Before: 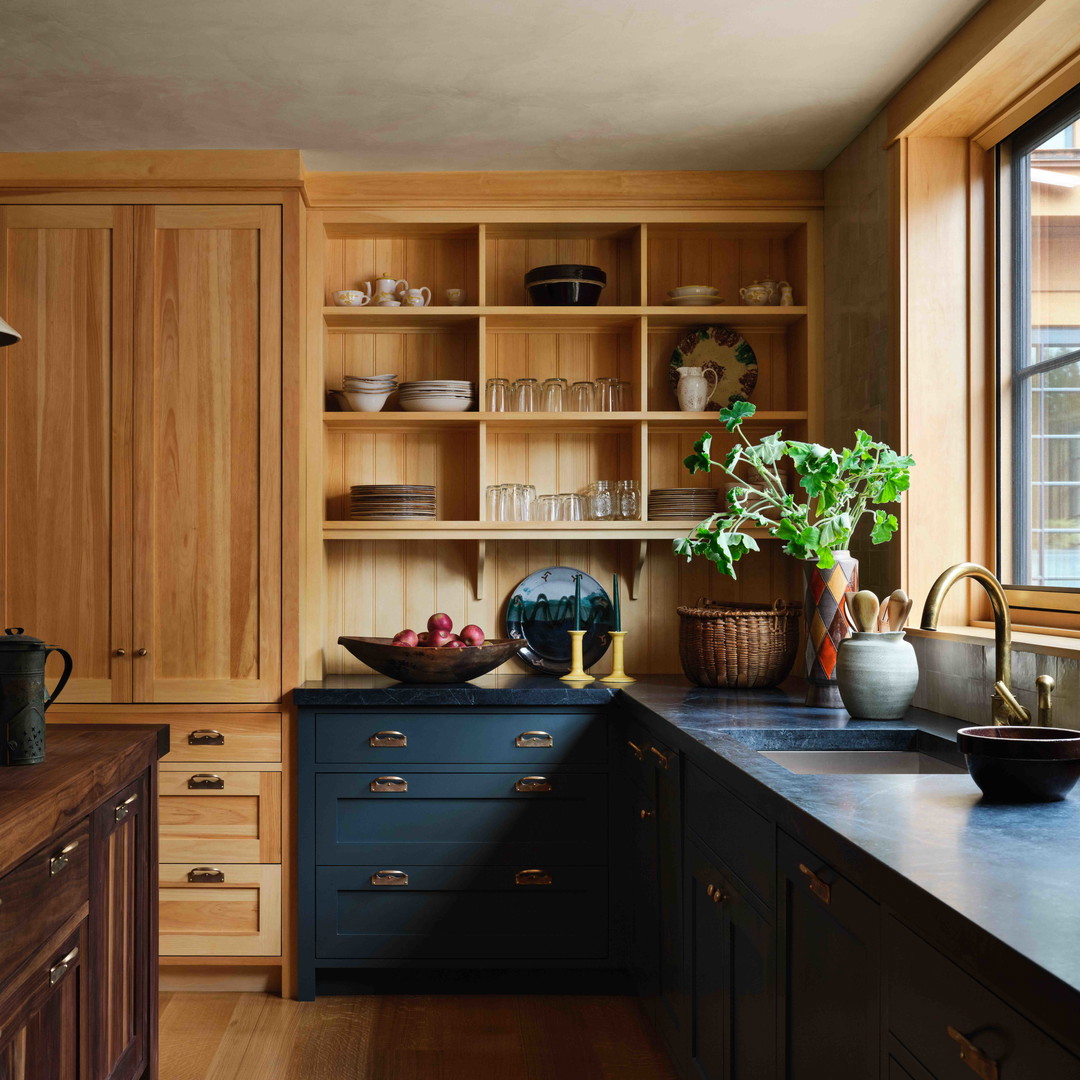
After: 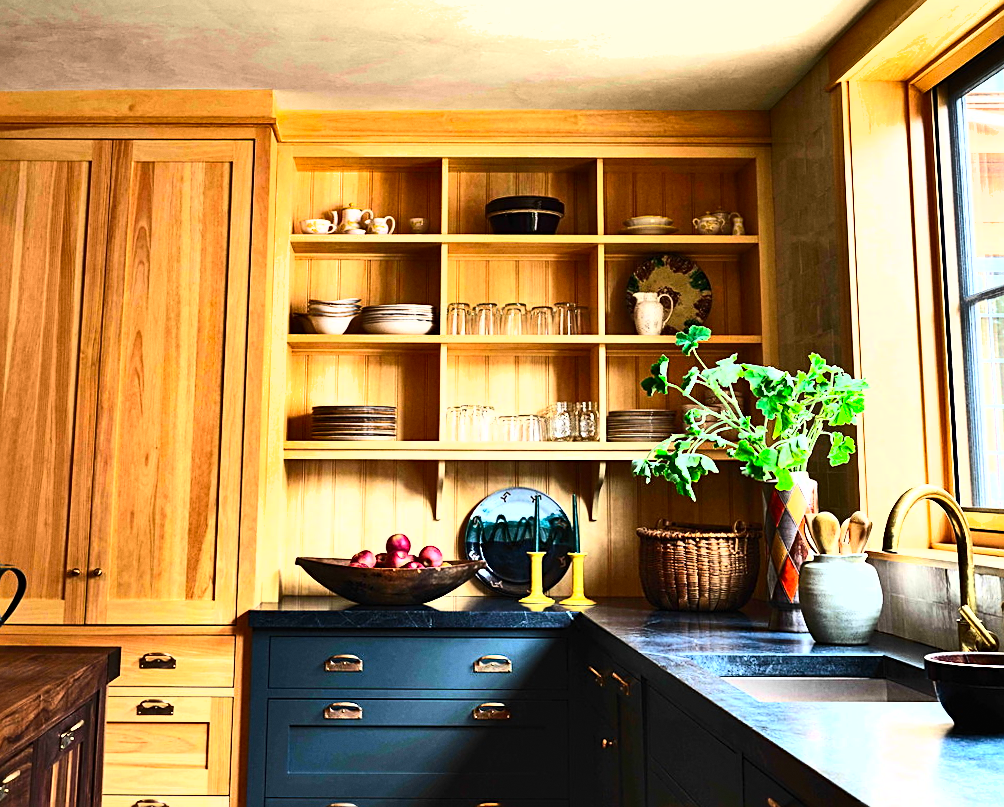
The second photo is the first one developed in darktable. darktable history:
shadows and highlights: low approximation 0.01, soften with gaussian
sharpen: on, module defaults
crop: top 3.857%, bottom 21.132%
exposure: exposure 0.722 EV, compensate highlight preservation false
grain: coarseness 0.09 ISO, strength 10%
contrast brightness saturation: contrast 0.23, brightness 0.1, saturation 0.29
rotate and perspective: rotation 0.215°, lens shift (vertical) -0.139, crop left 0.069, crop right 0.939, crop top 0.002, crop bottom 0.996
tone equalizer: -8 EV -0.75 EV, -7 EV -0.7 EV, -6 EV -0.6 EV, -5 EV -0.4 EV, -3 EV 0.4 EV, -2 EV 0.6 EV, -1 EV 0.7 EV, +0 EV 0.75 EV, edges refinement/feathering 500, mask exposure compensation -1.57 EV, preserve details no
